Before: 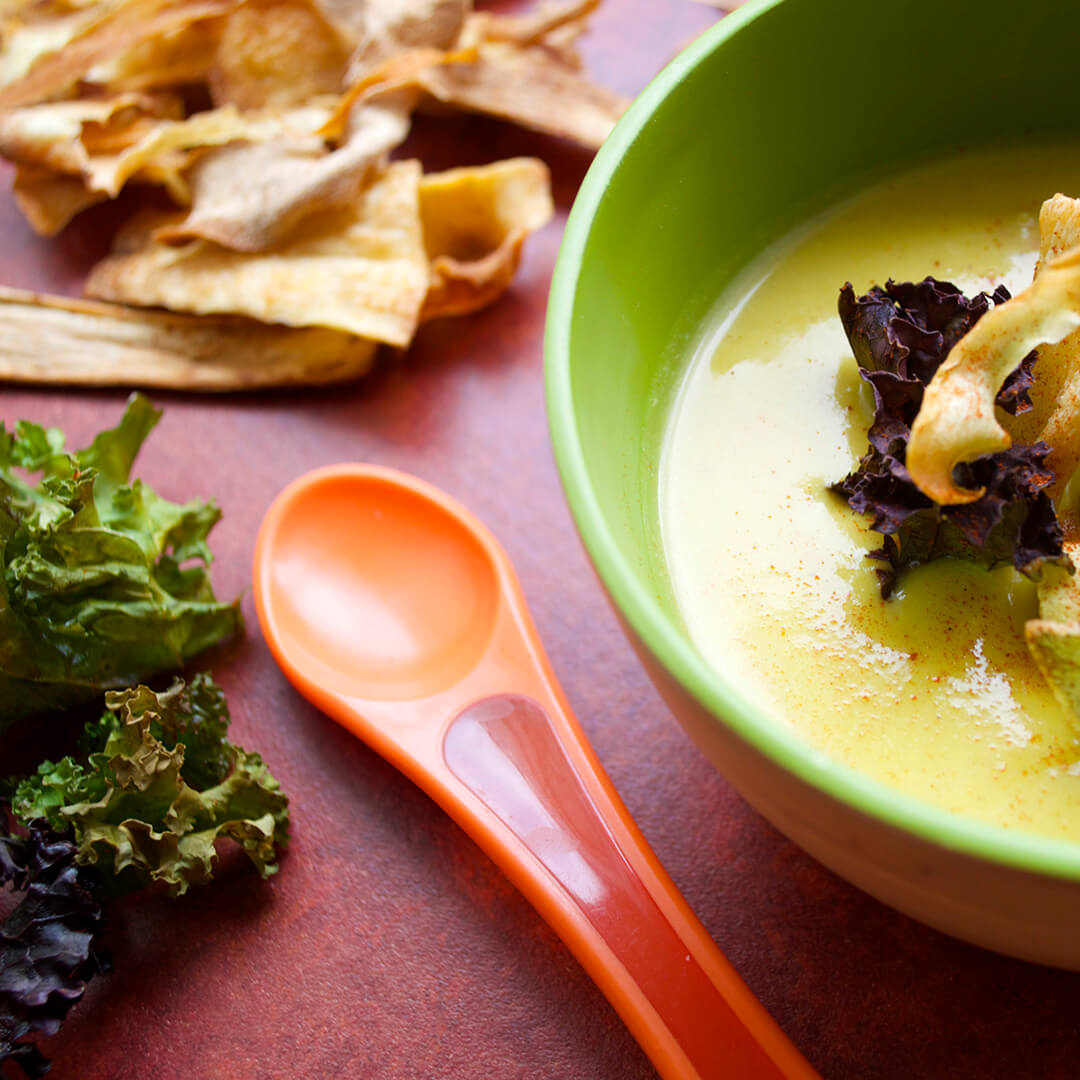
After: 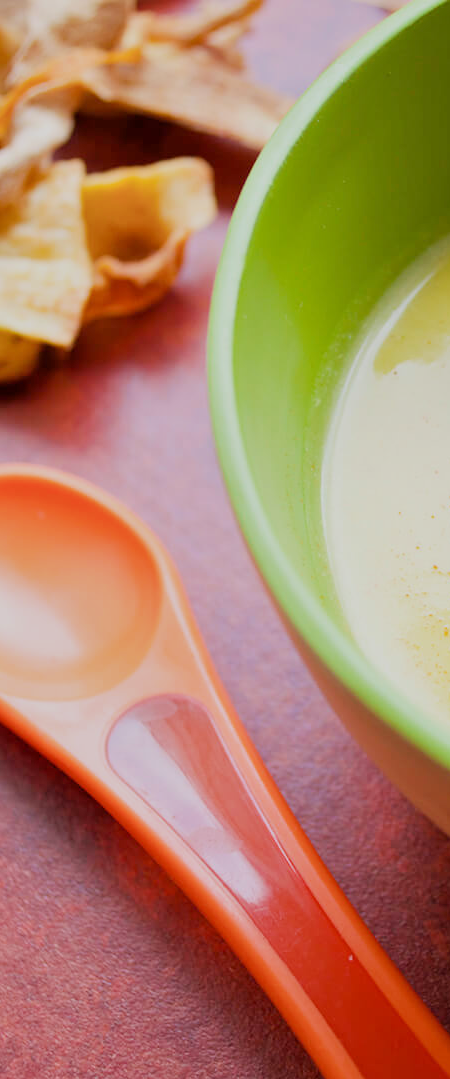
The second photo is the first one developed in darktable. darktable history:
tone equalizer: -8 EV 1 EV, -7 EV 1 EV, -6 EV 1 EV, -5 EV 1 EV, -4 EV 1 EV, -3 EV 0.75 EV, -2 EV 0.5 EV, -1 EV 0.25 EV
crop: left 31.229%, right 27.105%
filmic rgb: black relative exposure -6.68 EV, white relative exposure 4.56 EV, hardness 3.25
